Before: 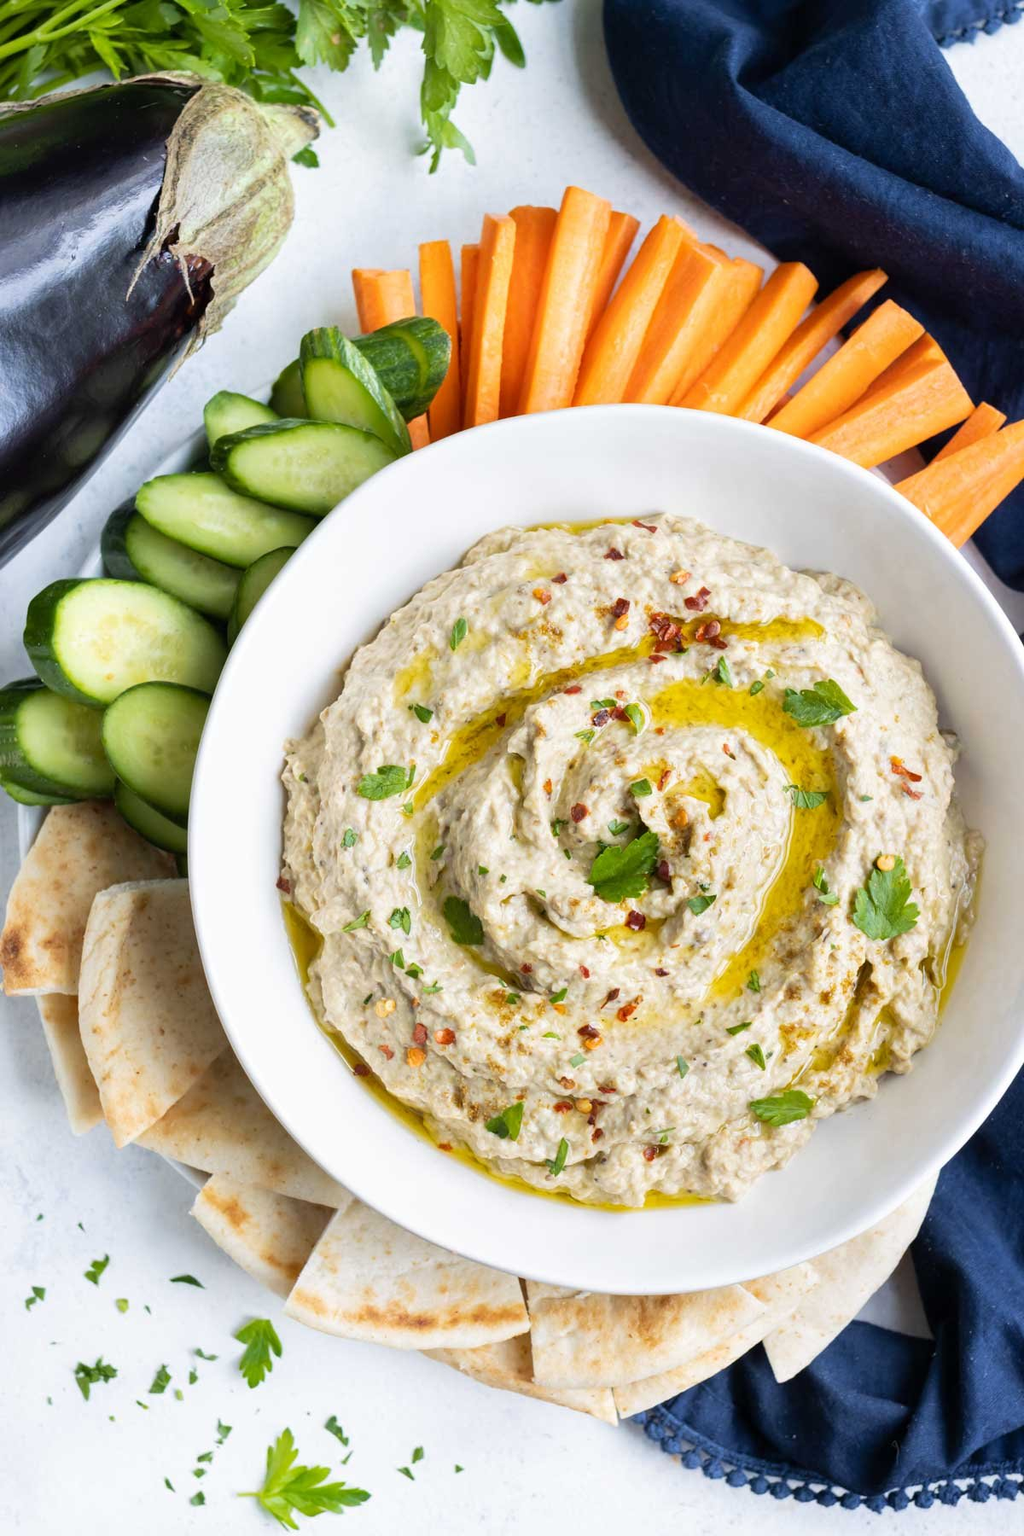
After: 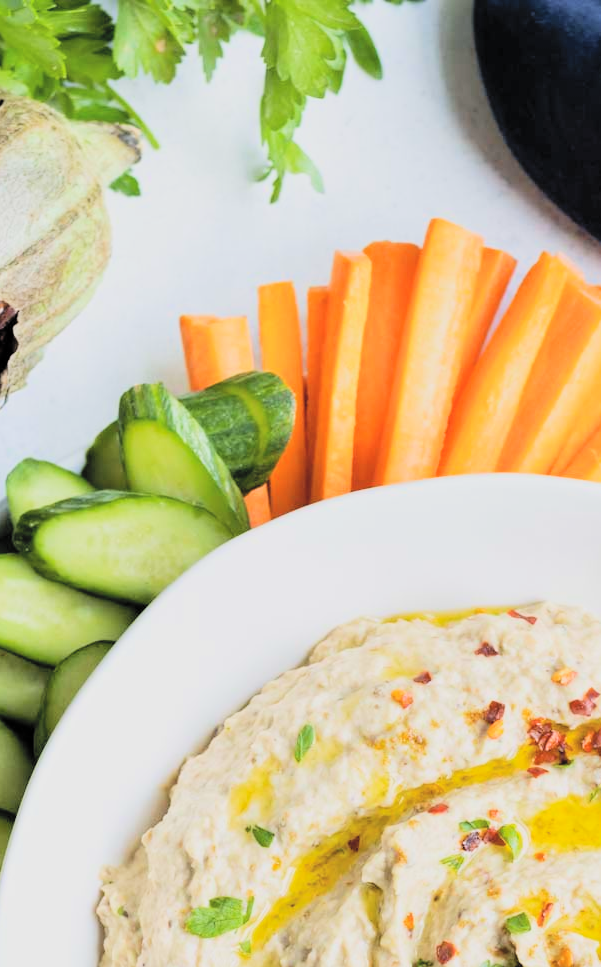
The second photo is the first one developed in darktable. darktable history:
crop: left 19.417%, right 30.484%, bottom 46.273%
contrast brightness saturation: contrast 0.096, brightness 0.302, saturation 0.146
filmic rgb: middle gray luminance 28.85%, black relative exposure -10.27 EV, white relative exposure 5.51 EV, target black luminance 0%, hardness 3.93, latitude 1.28%, contrast 1.124, highlights saturation mix 4.05%, shadows ↔ highlights balance 14.79%
